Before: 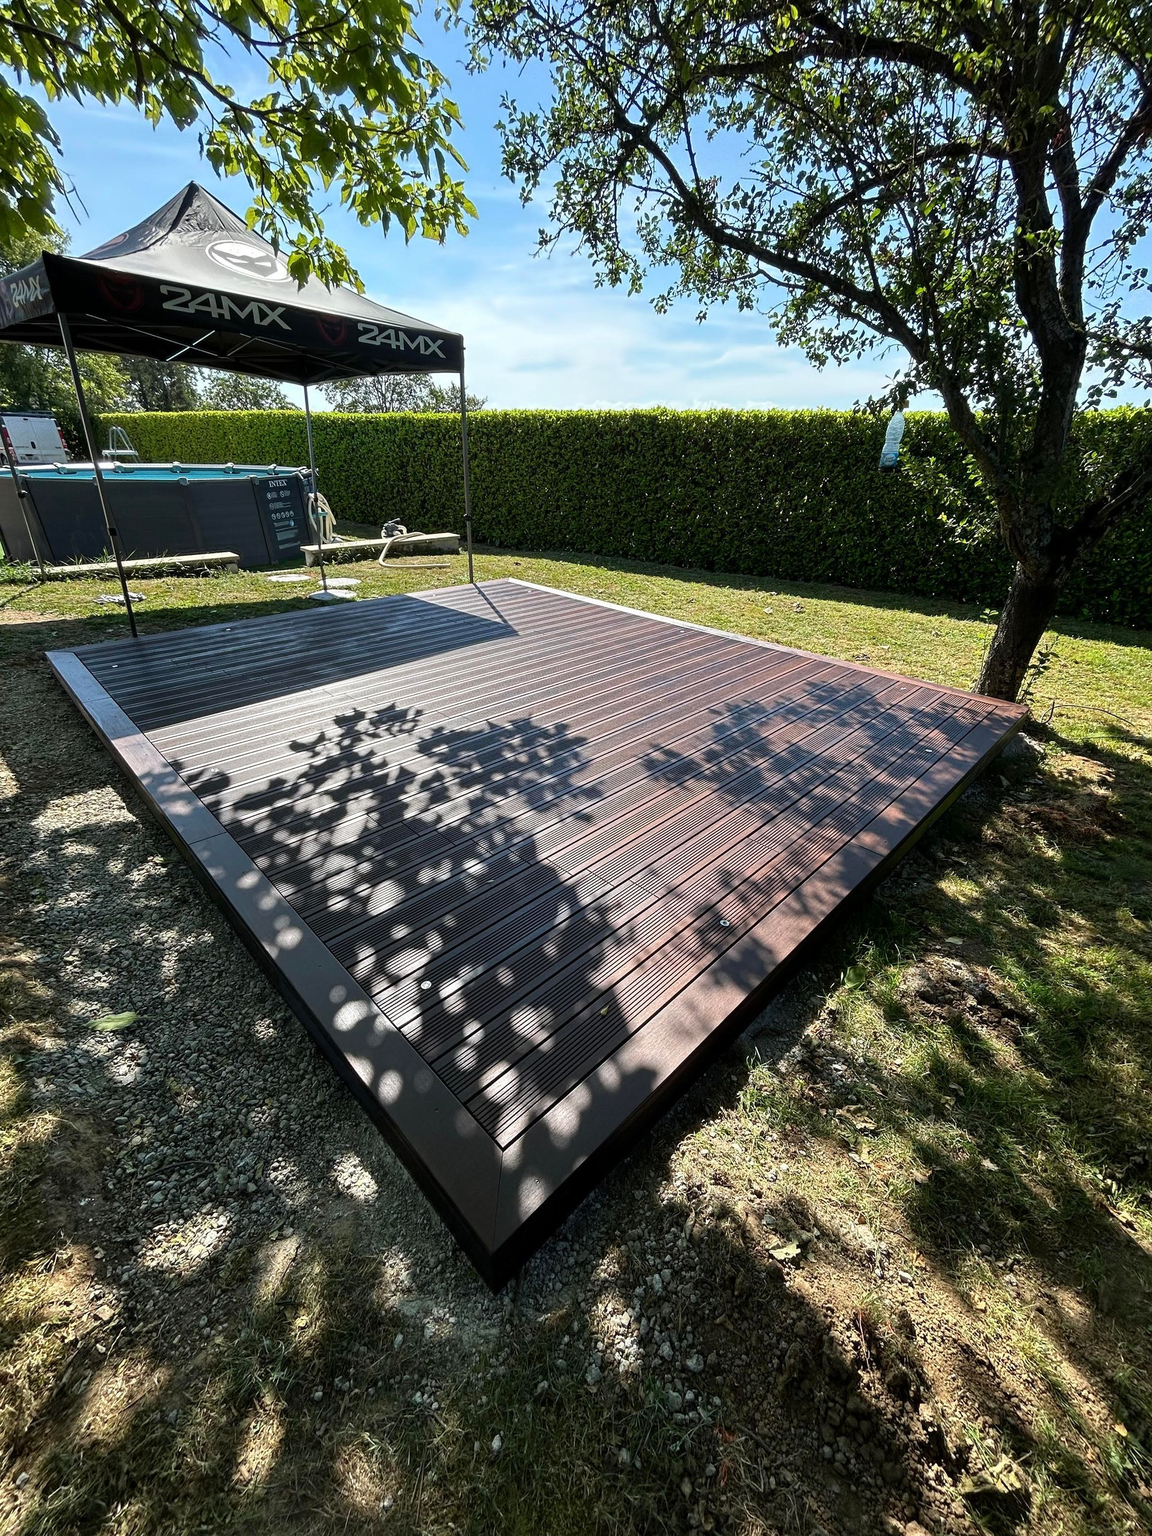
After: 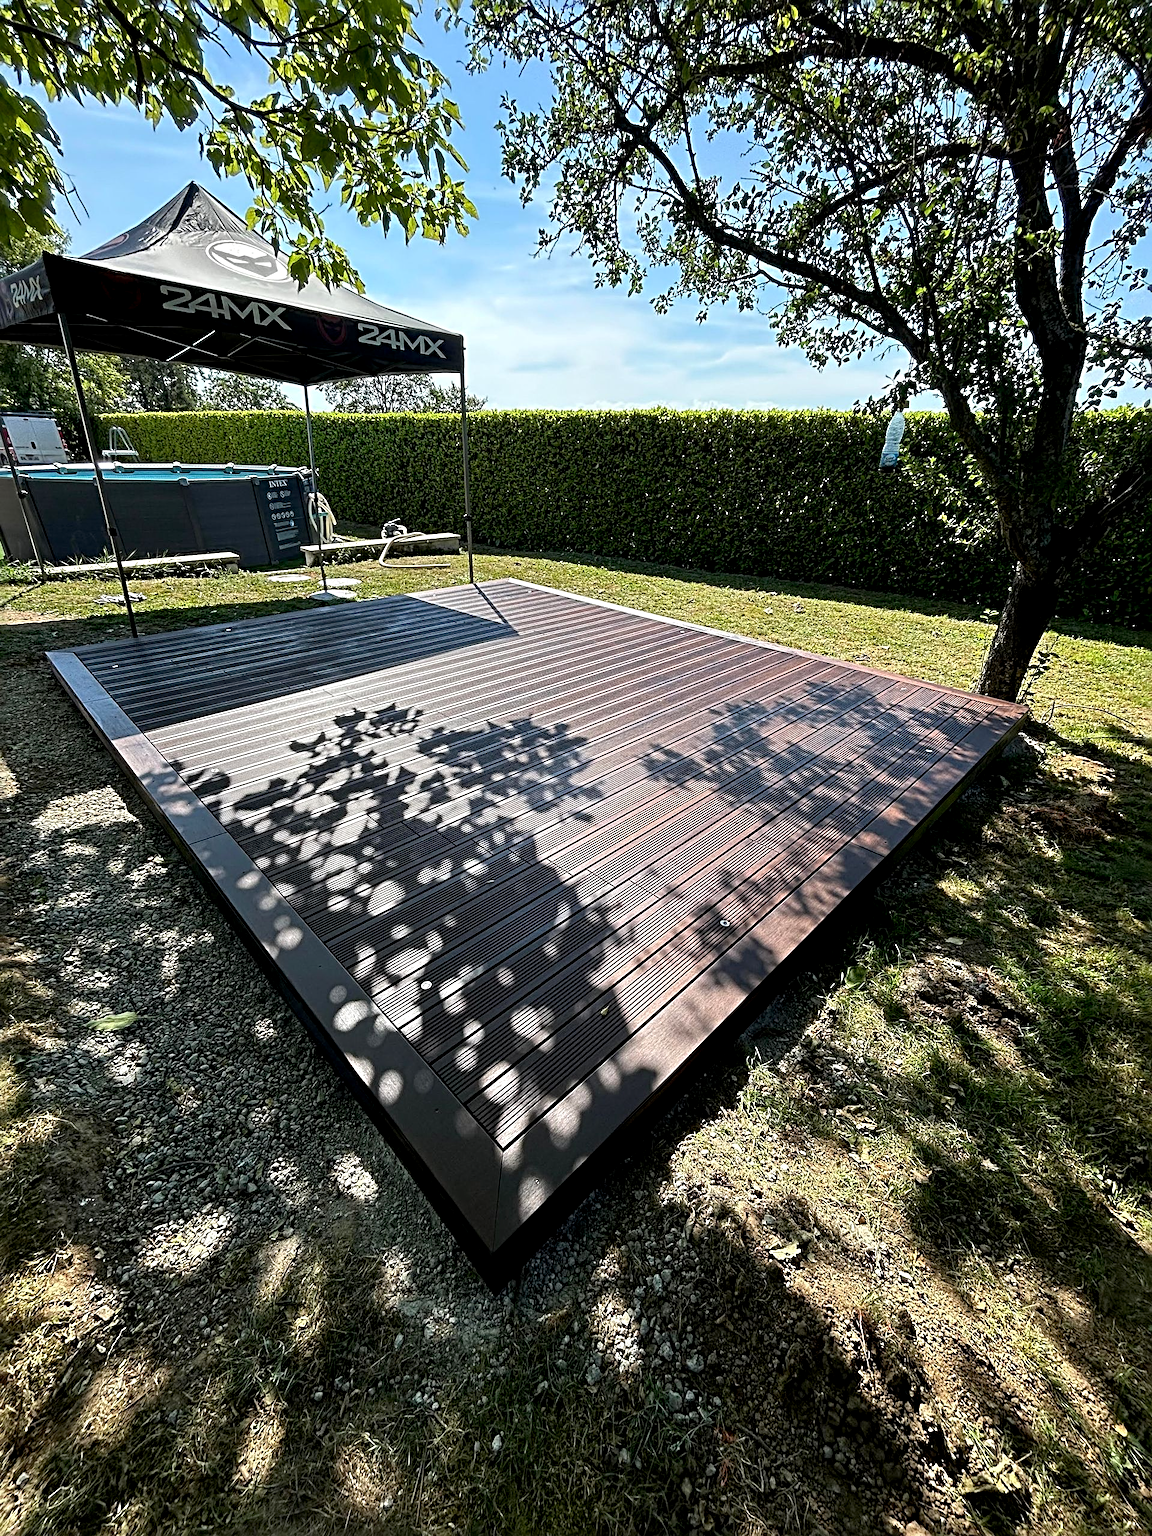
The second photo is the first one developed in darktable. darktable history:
sharpen: radius 4.876
exposure: black level correction 0.004, exposure 0.015 EV, compensate highlight preservation false
